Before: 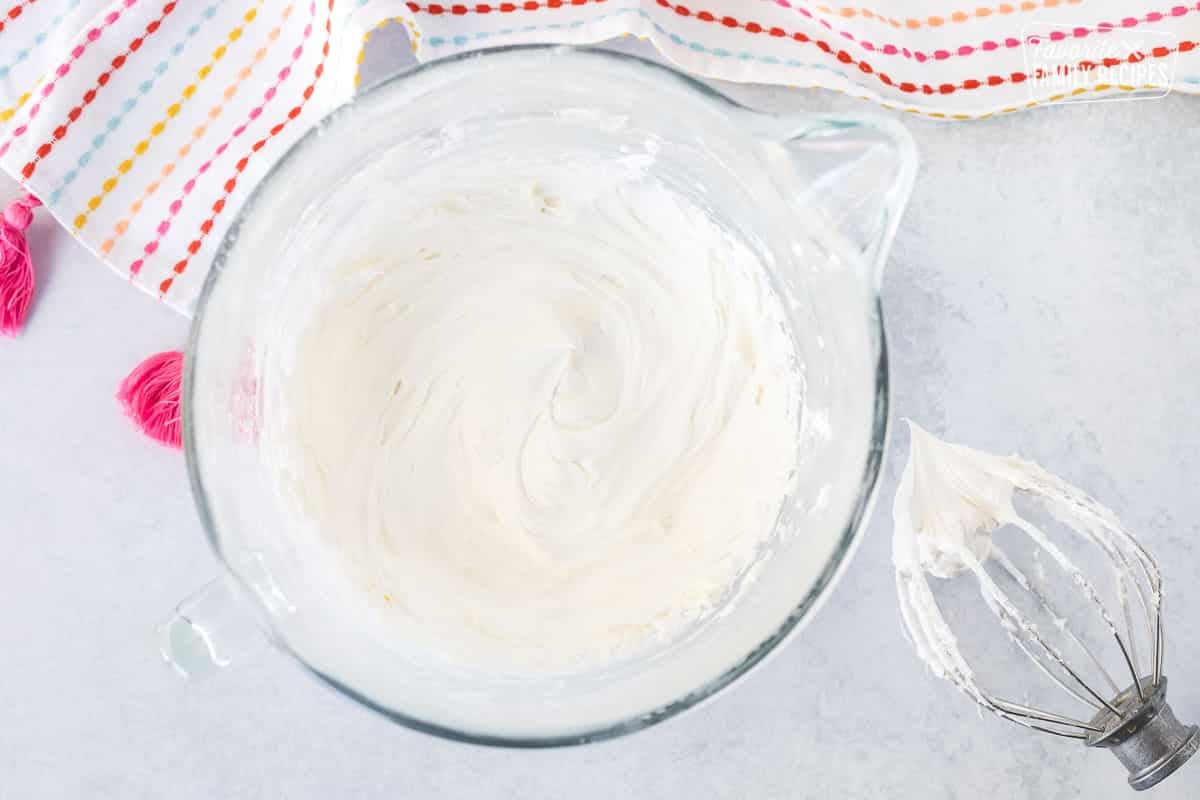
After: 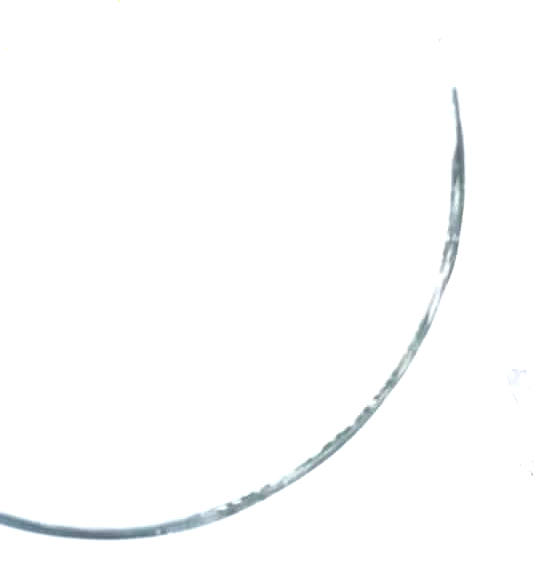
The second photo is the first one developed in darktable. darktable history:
exposure: exposure 0.942 EV, compensate exposure bias true, compensate highlight preservation false
crop: left 35.371%, top 26.232%, right 20.186%, bottom 3.443%
tone curve: curves: ch0 [(0, 0) (0.265, 0.253) (0.732, 0.751) (1, 1)], preserve colors none
local contrast: mode bilateral grid, contrast 19, coarseness 50, detail 141%, midtone range 0.2
